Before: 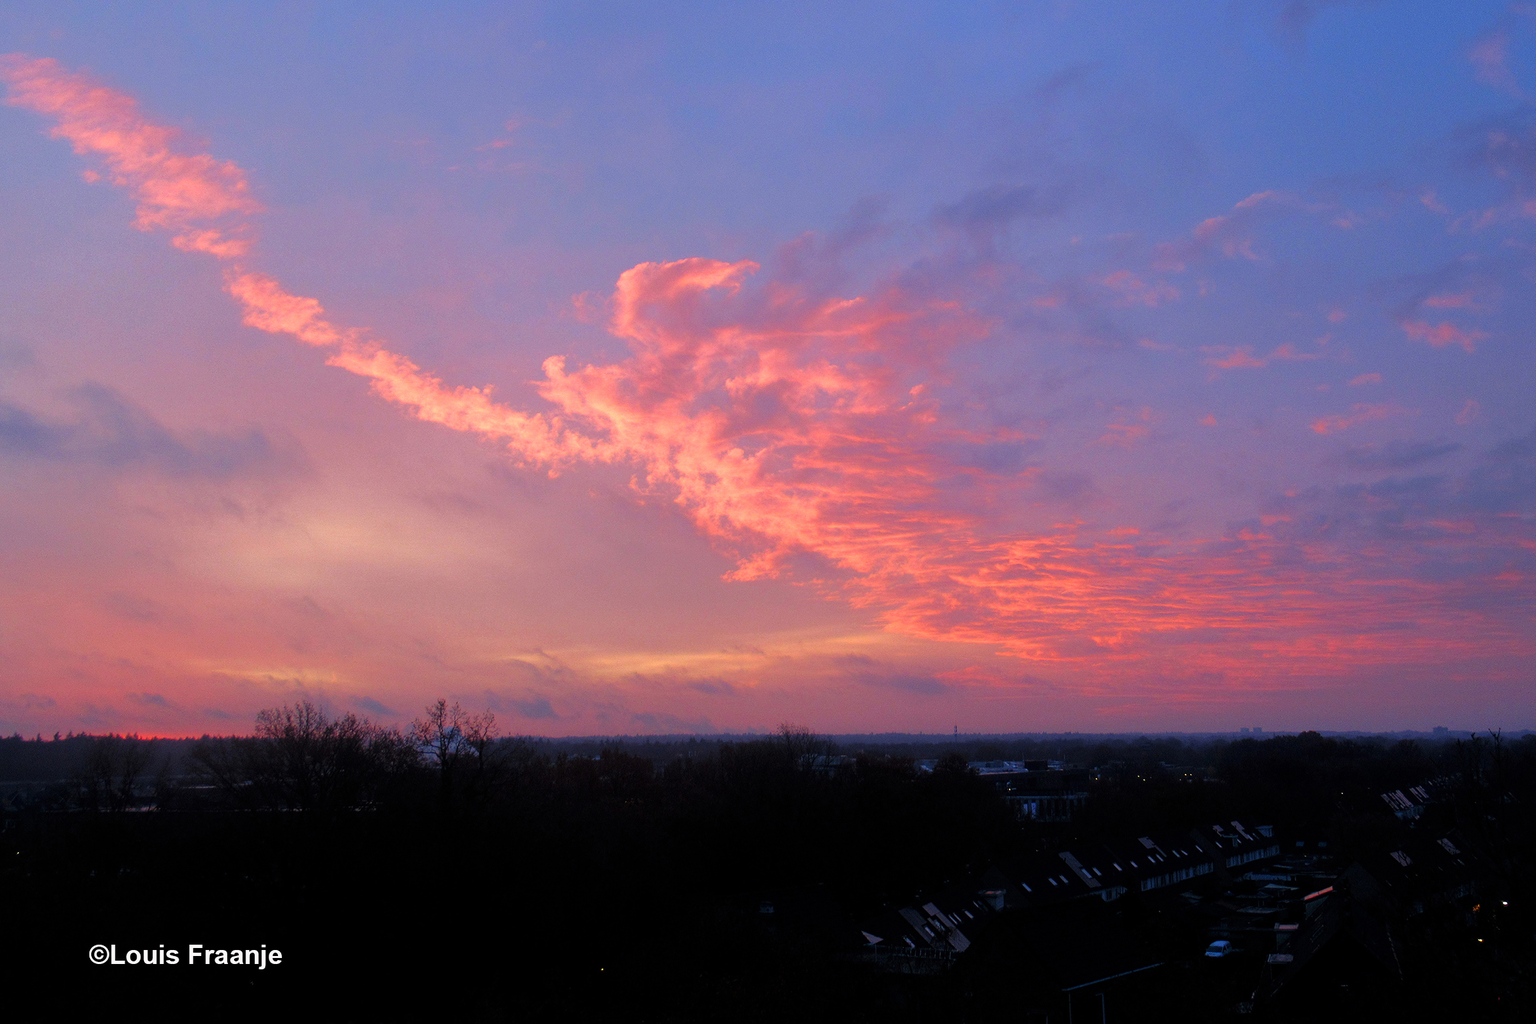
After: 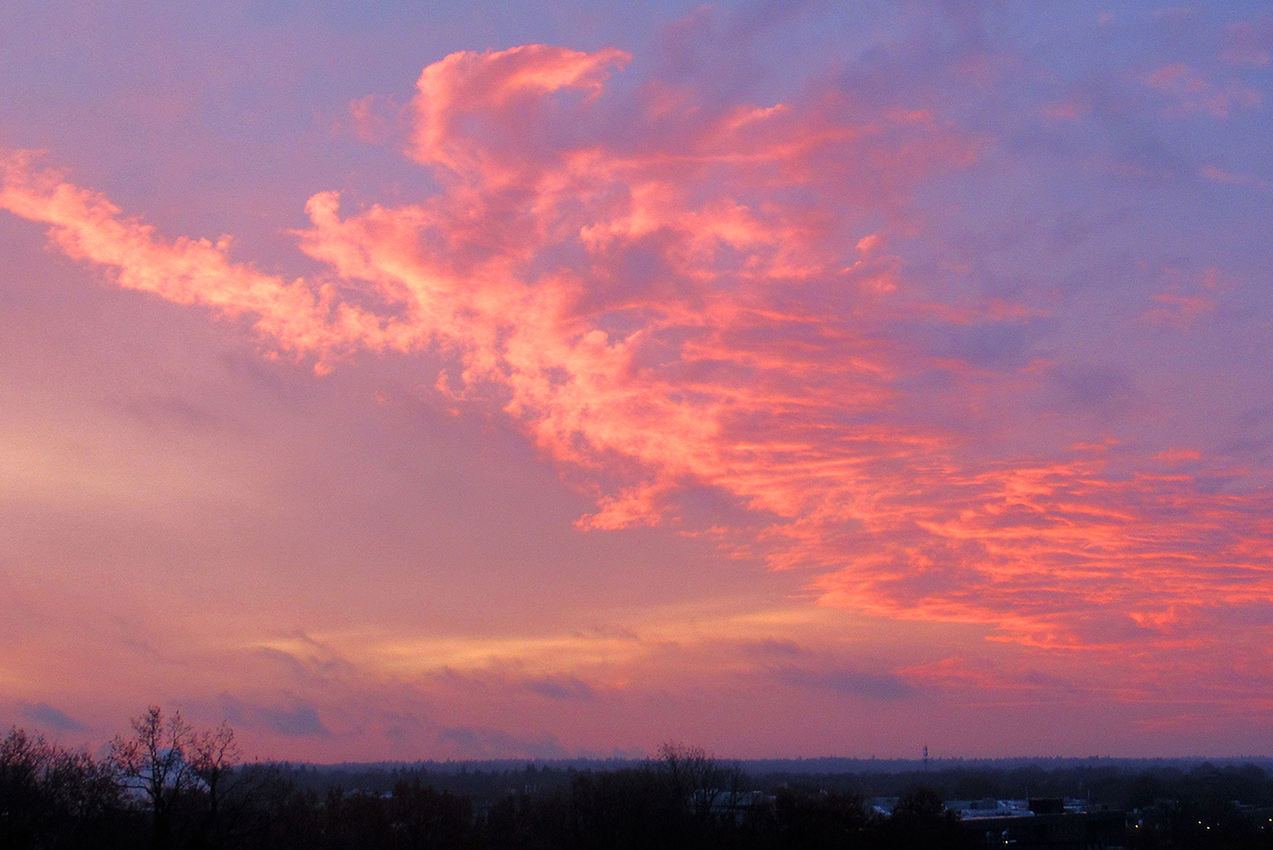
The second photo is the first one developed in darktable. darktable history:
crop and rotate: left 22.06%, top 22.292%, right 22.671%, bottom 22.314%
